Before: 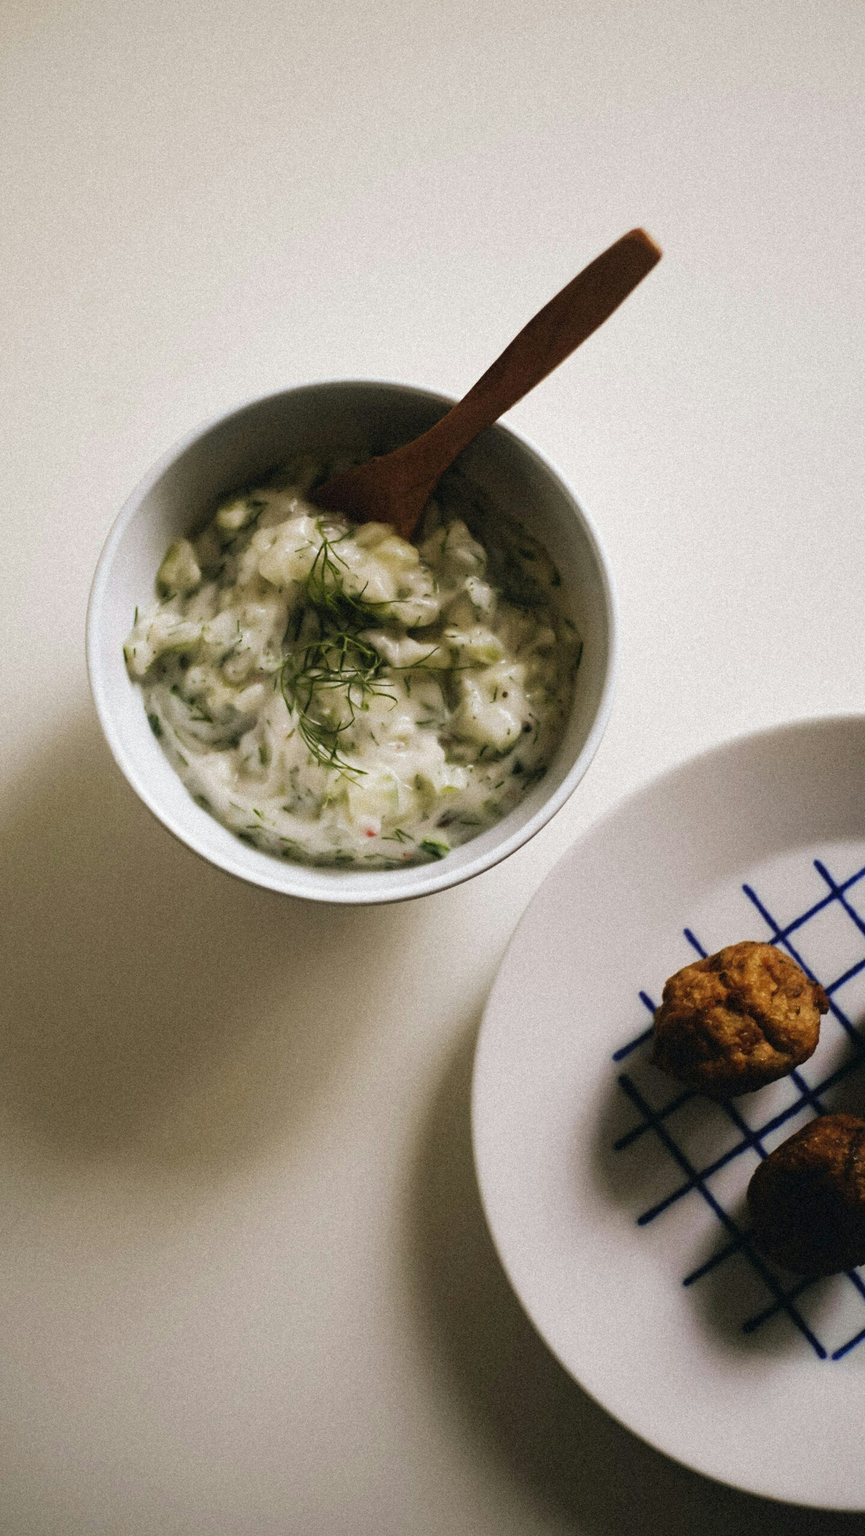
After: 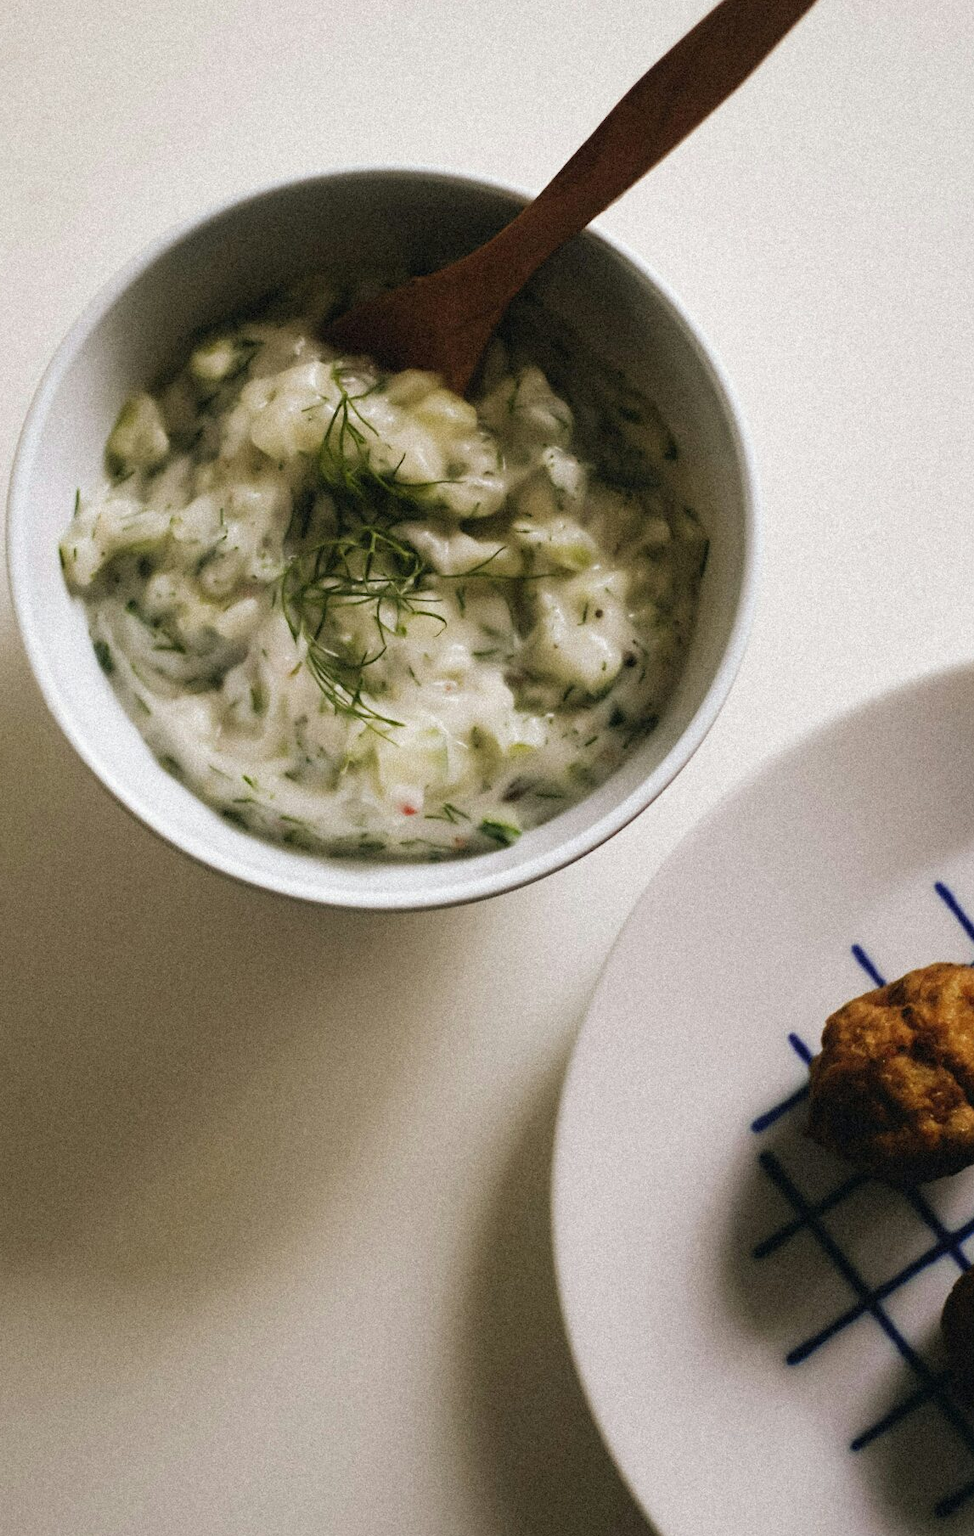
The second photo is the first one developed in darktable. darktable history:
crop: left 9.45%, top 16.994%, right 10.833%, bottom 12.33%
